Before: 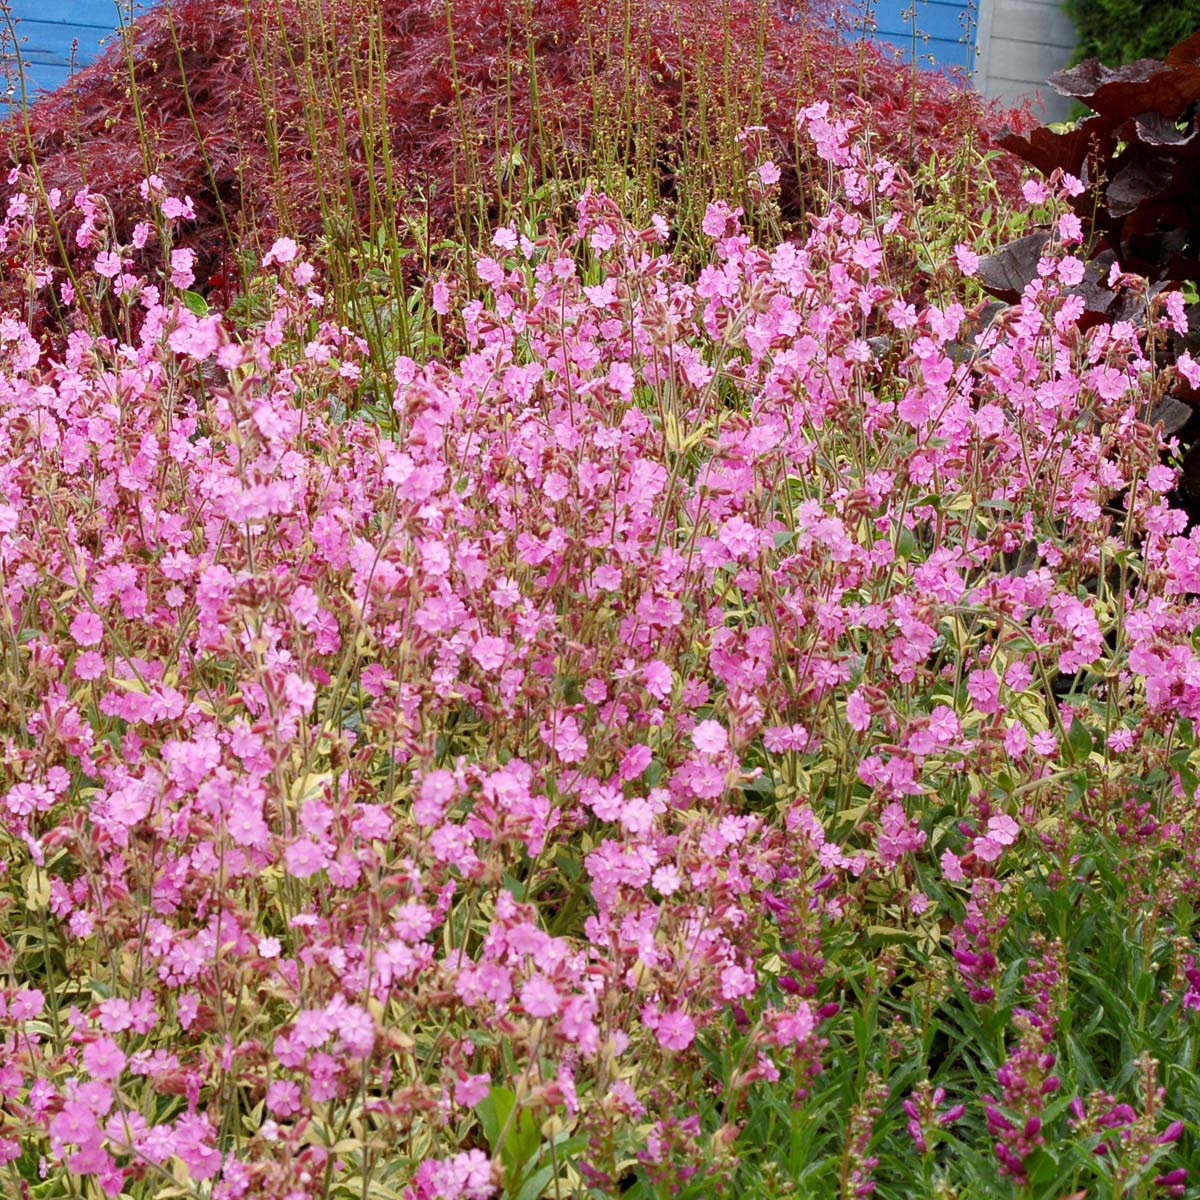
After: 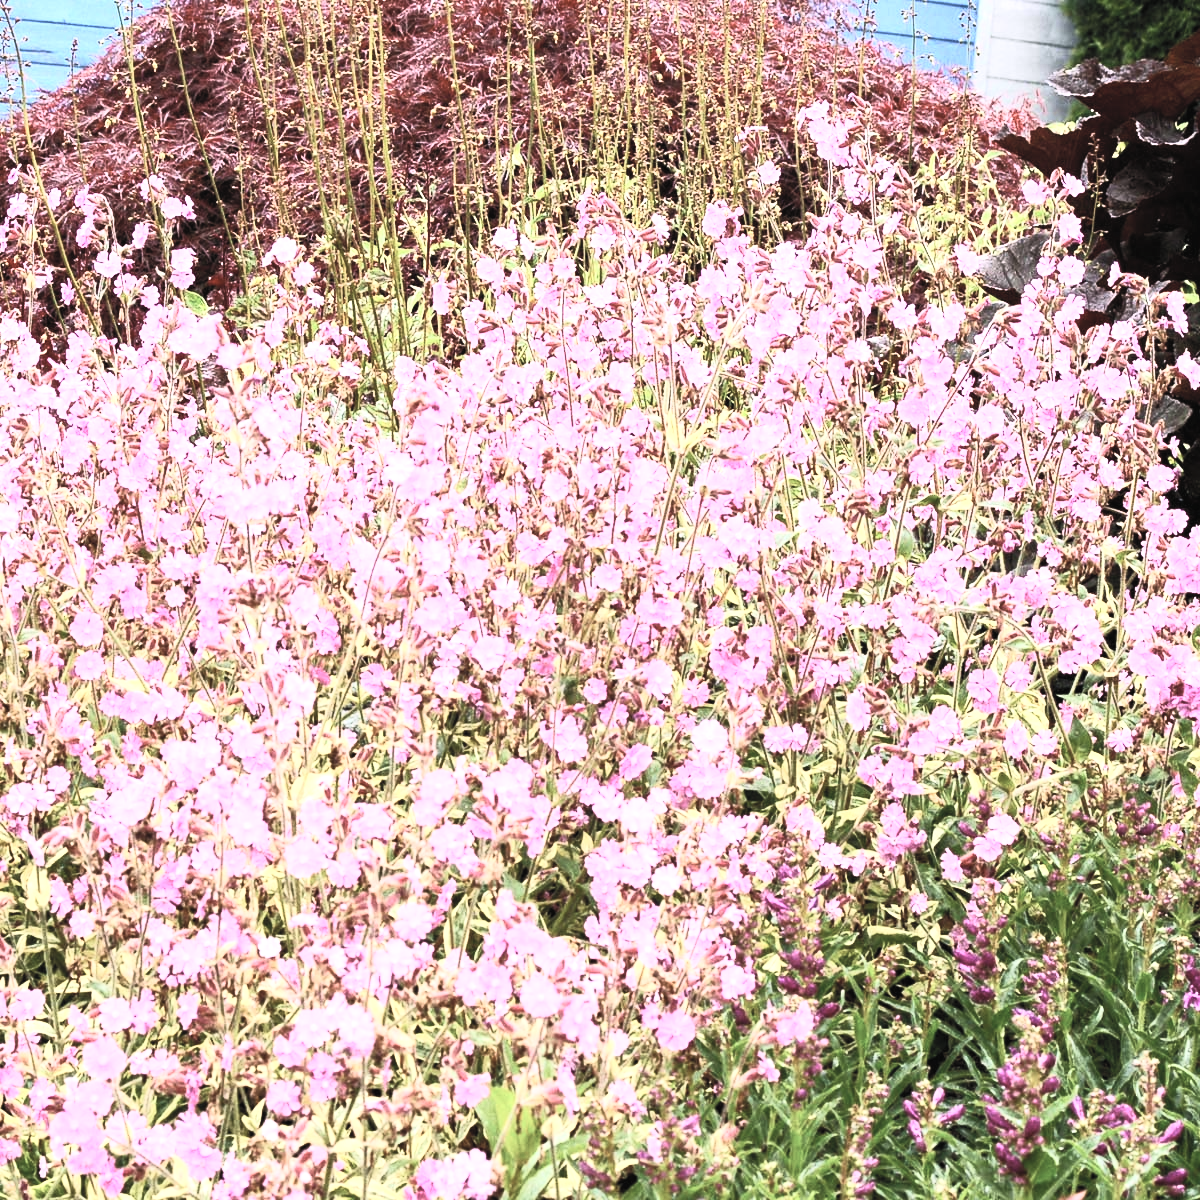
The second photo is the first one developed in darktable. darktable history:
color balance rgb: shadows lift › chroma 2%, shadows lift › hue 135.47°, highlights gain › chroma 2%, highlights gain › hue 291.01°, global offset › luminance 0.5%, perceptual saturation grading › global saturation -10.8%, perceptual saturation grading › highlights -26.83%, perceptual saturation grading › shadows 21.25%, perceptual brilliance grading › highlights 17.77%, perceptual brilliance grading › mid-tones 31.71%, perceptual brilliance grading › shadows -31.01%, global vibrance 24.91%
levels: levels [0.073, 0.497, 0.972]
contrast brightness saturation: contrast 0.43, brightness 0.56, saturation -0.19
